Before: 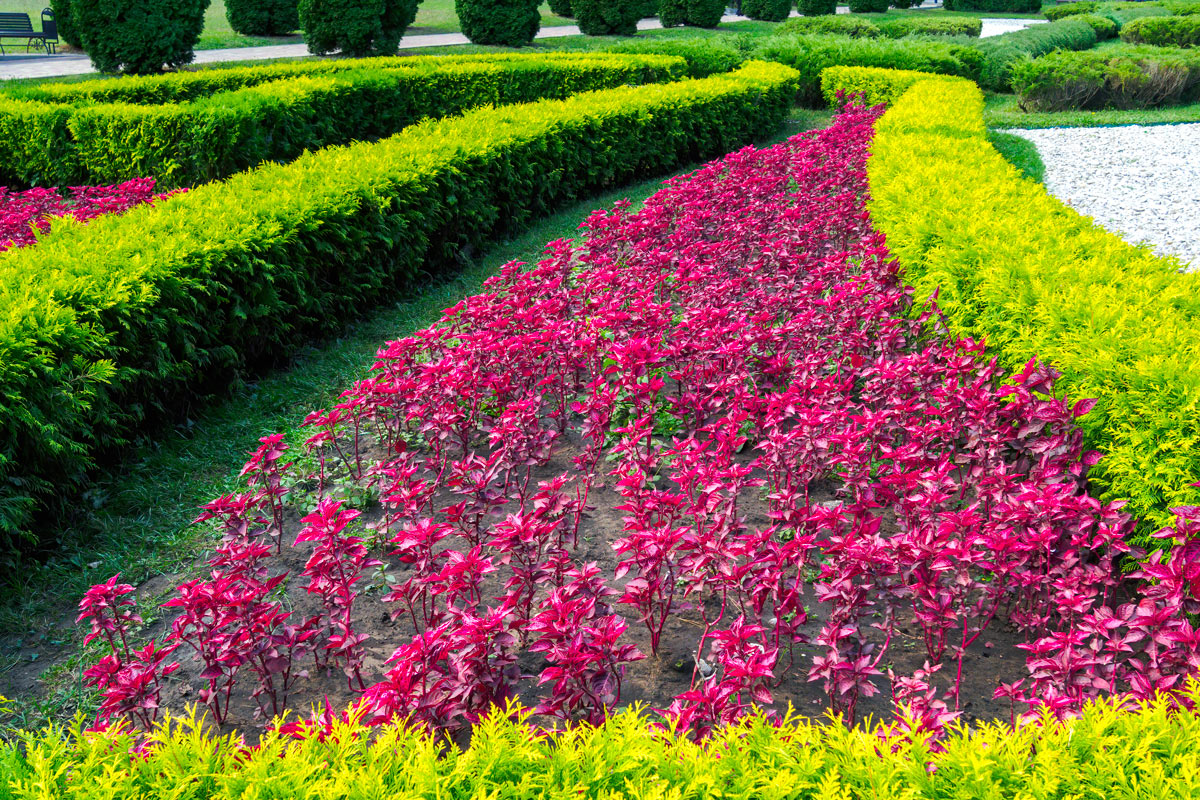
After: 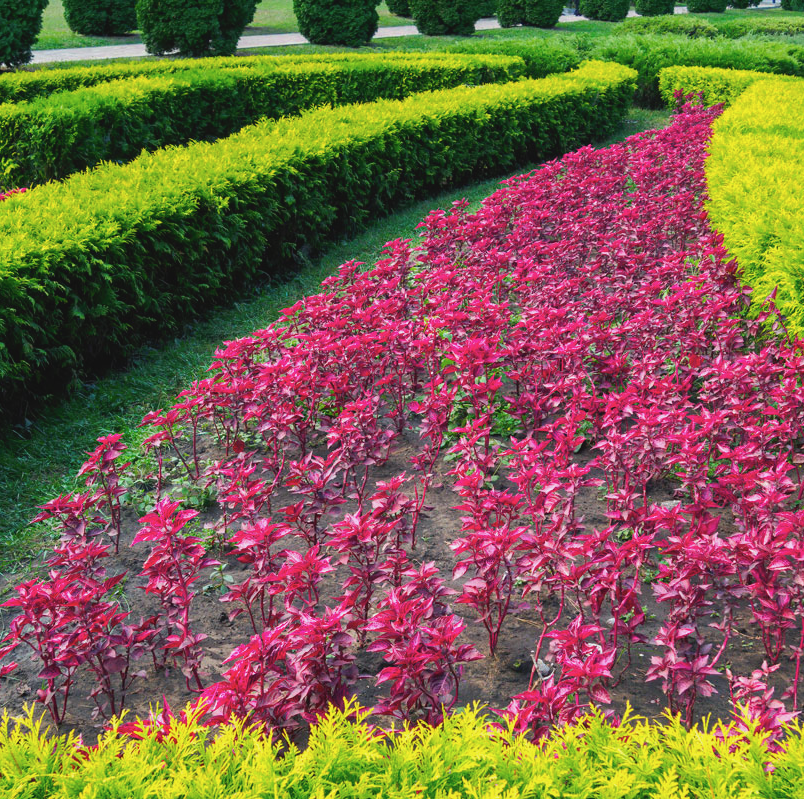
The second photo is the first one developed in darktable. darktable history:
crop and rotate: left 13.552%, right 19.443%
contrast brightness saturation: contrast -0.101, saturation -0.099
